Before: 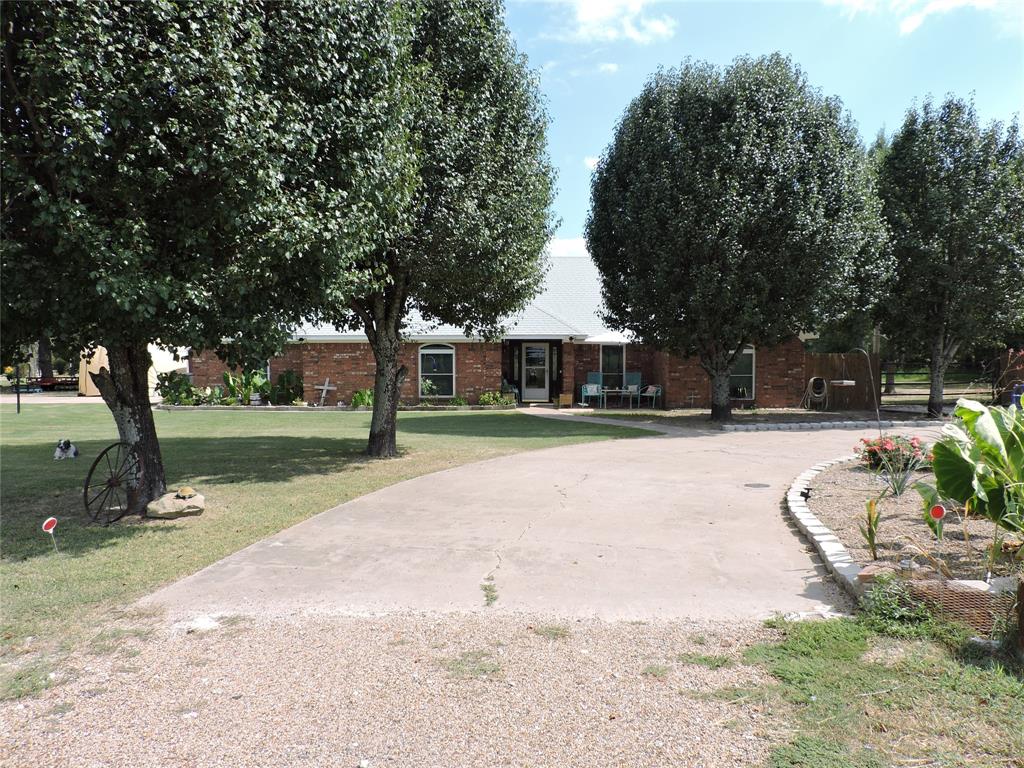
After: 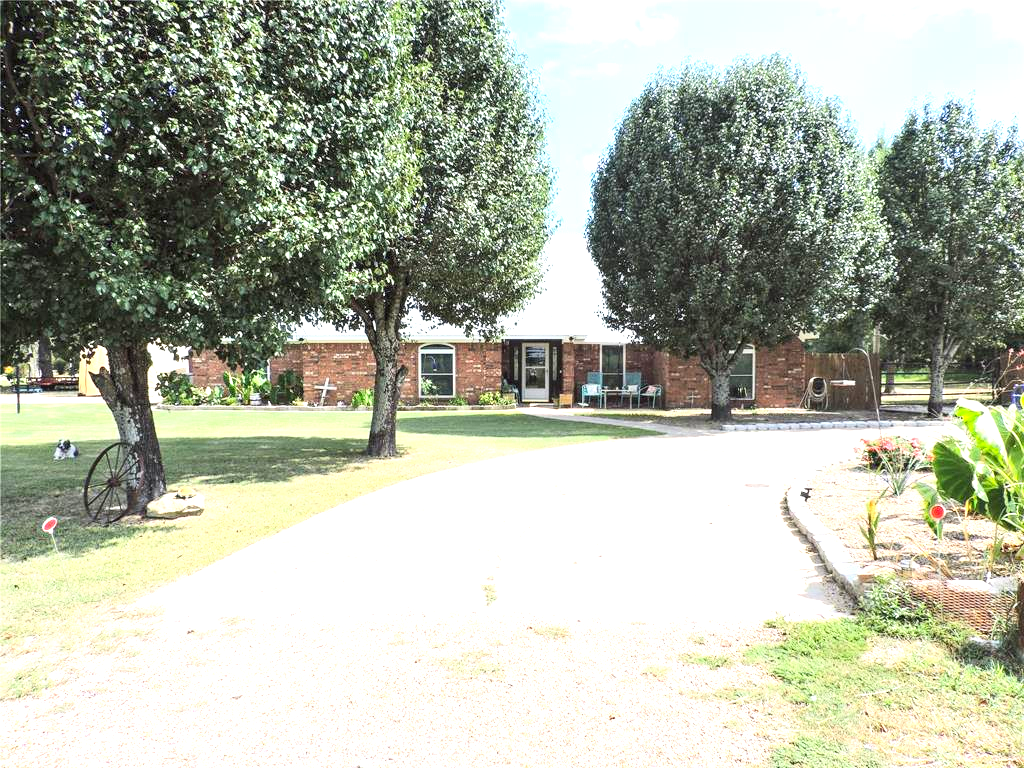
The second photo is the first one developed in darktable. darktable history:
local contrast: on, module defaults
exposure: black level correction 0, exposure 1.276 EV, compensate highlight preservation false
contrast brightness saturation: contrast 0.195, brightness 0.149, saturation 0.149
